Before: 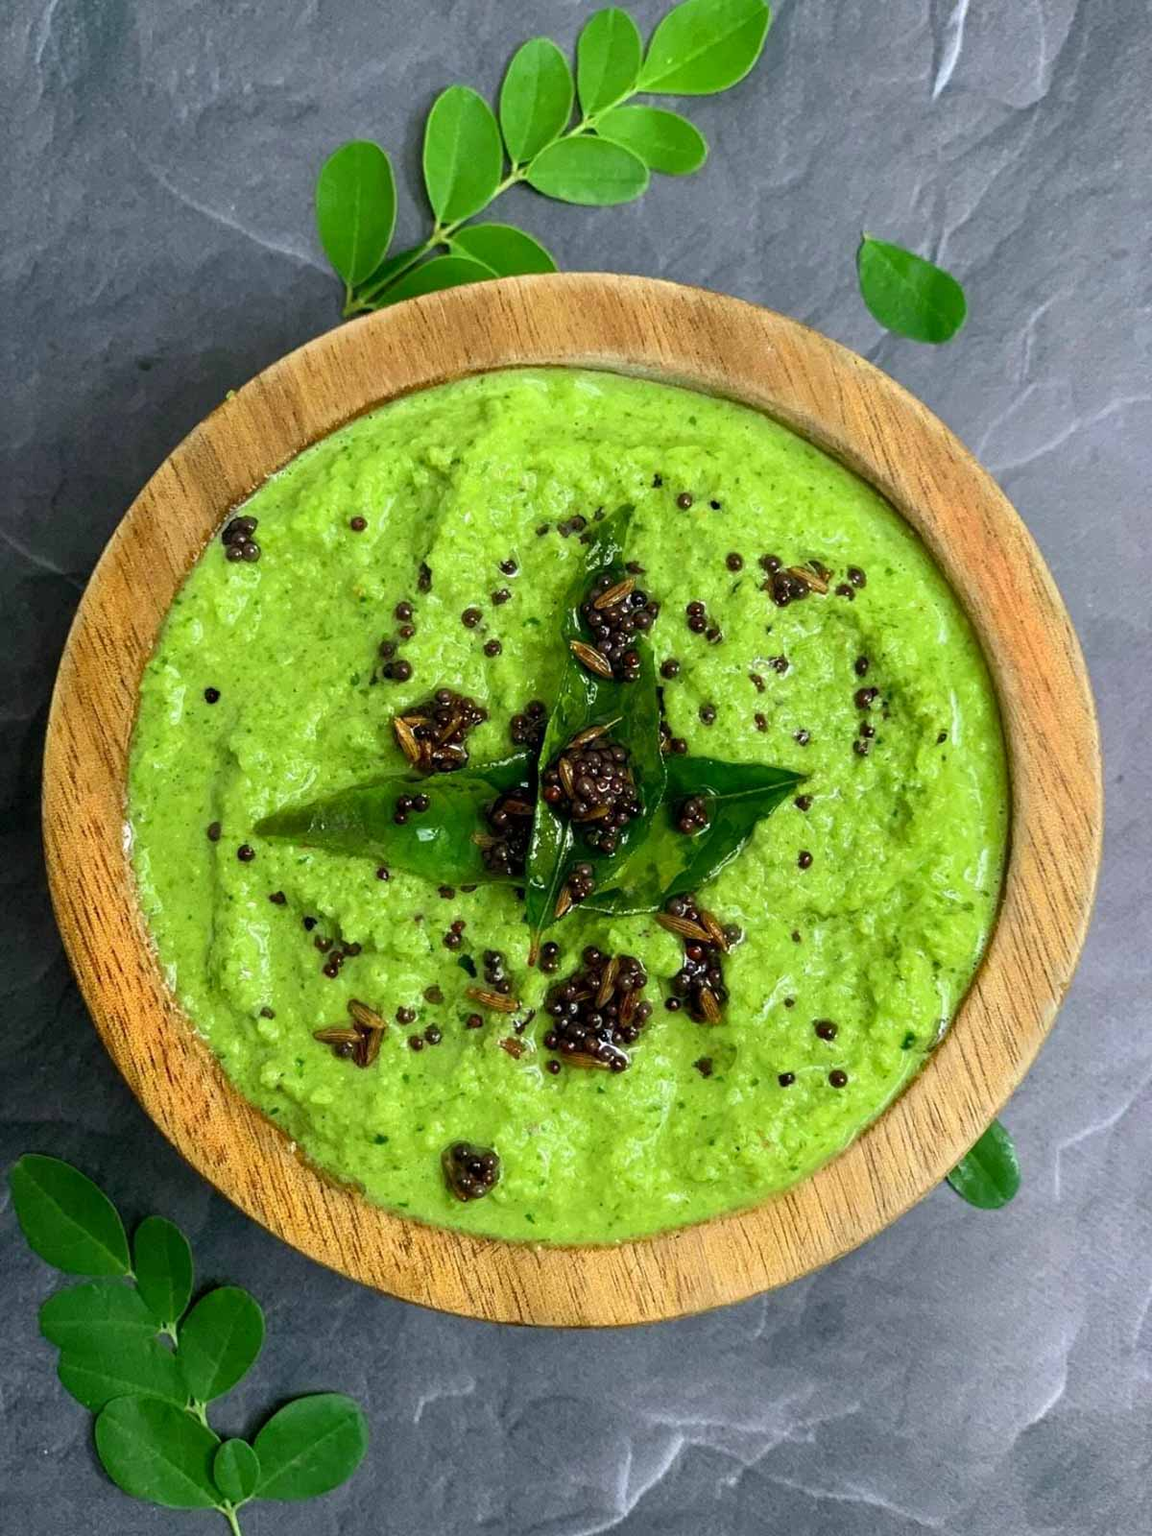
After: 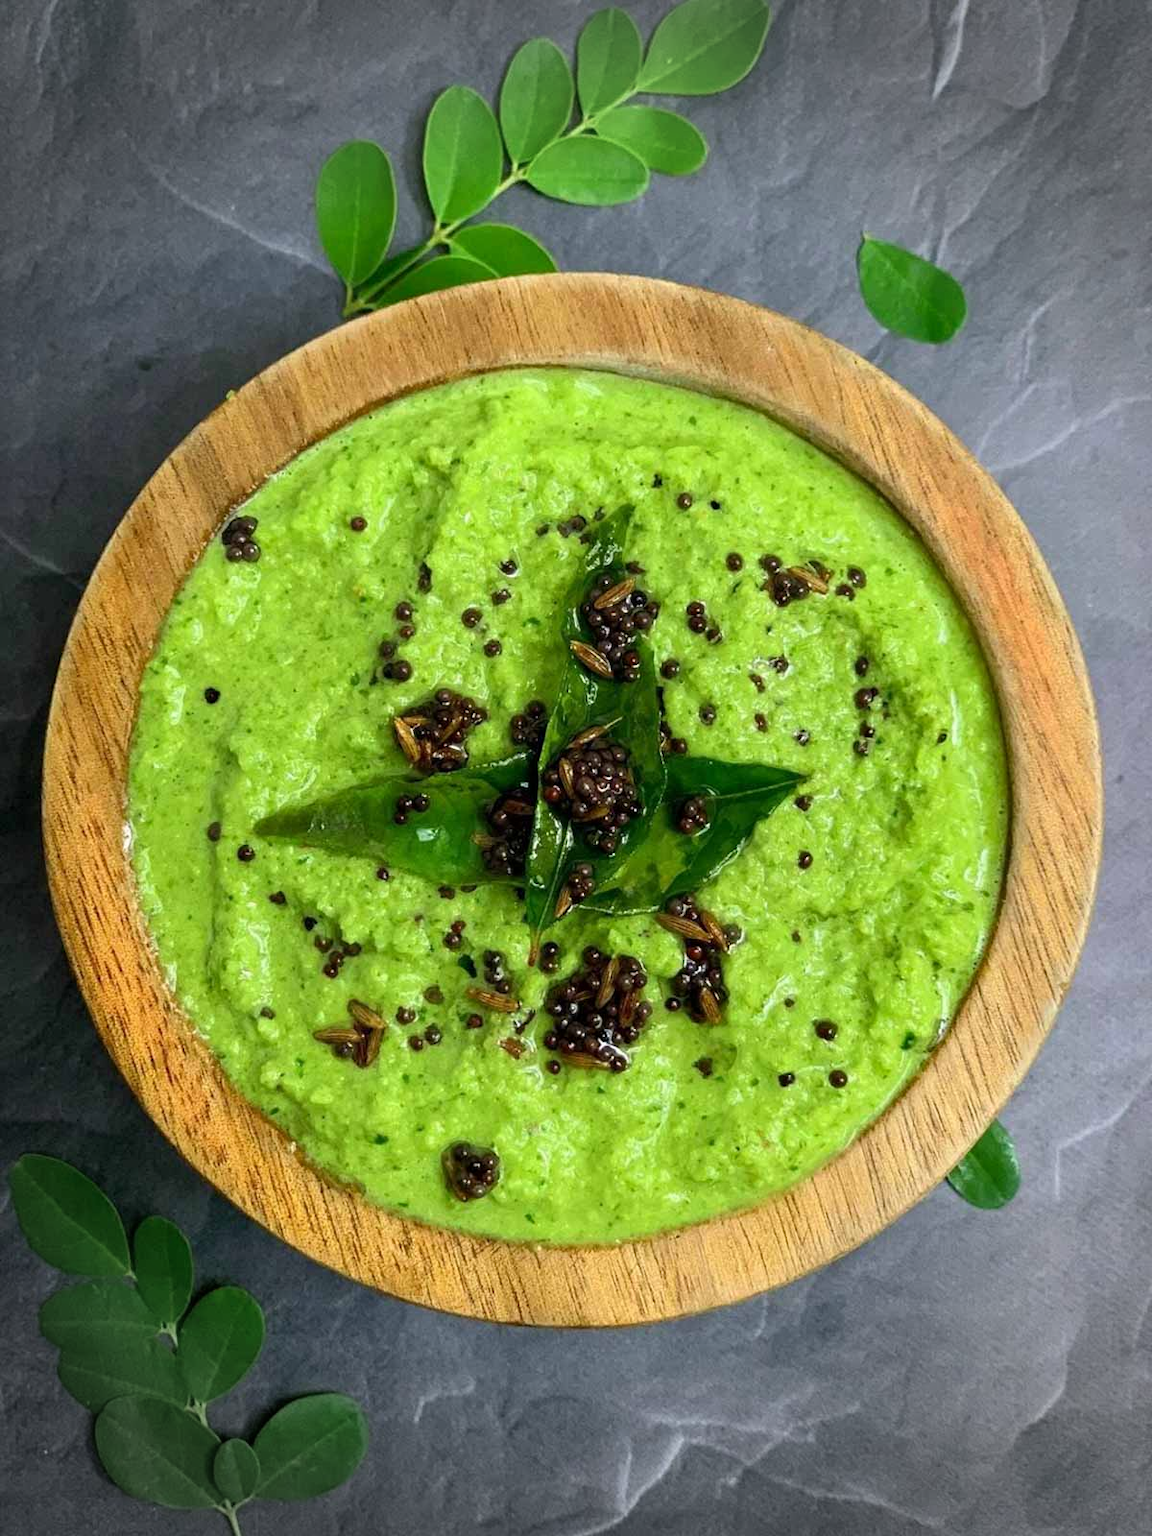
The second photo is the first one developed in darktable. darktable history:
vignetting: fall-off start 76.09%, fall-off radius 28.51%, width/height ratio 0.974
